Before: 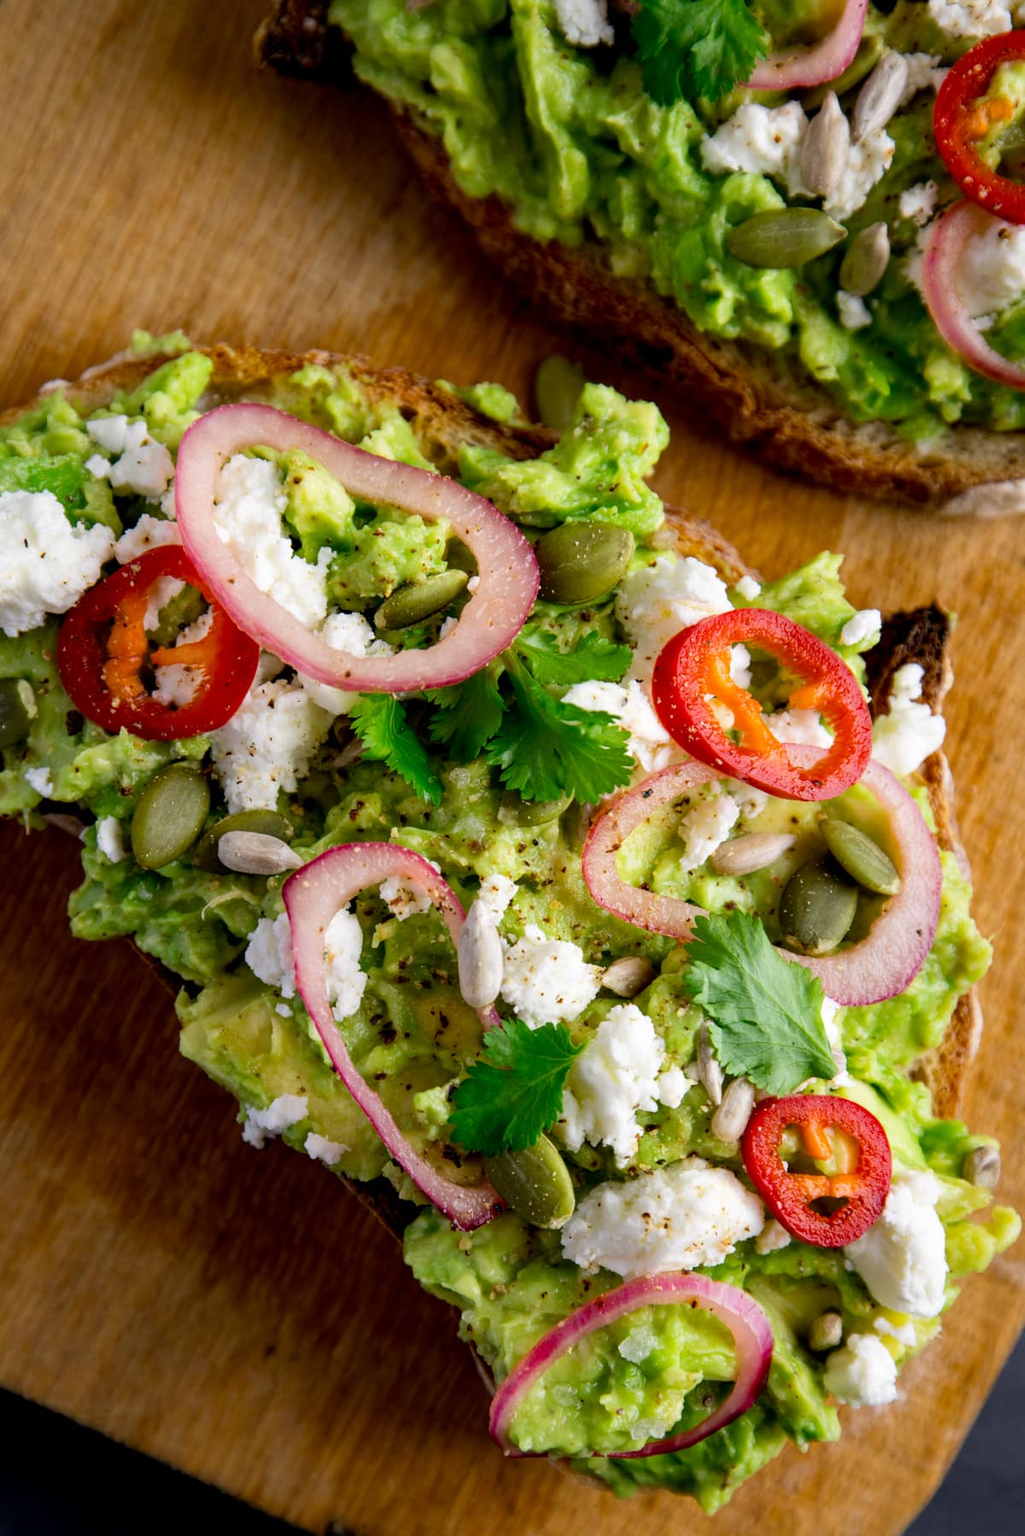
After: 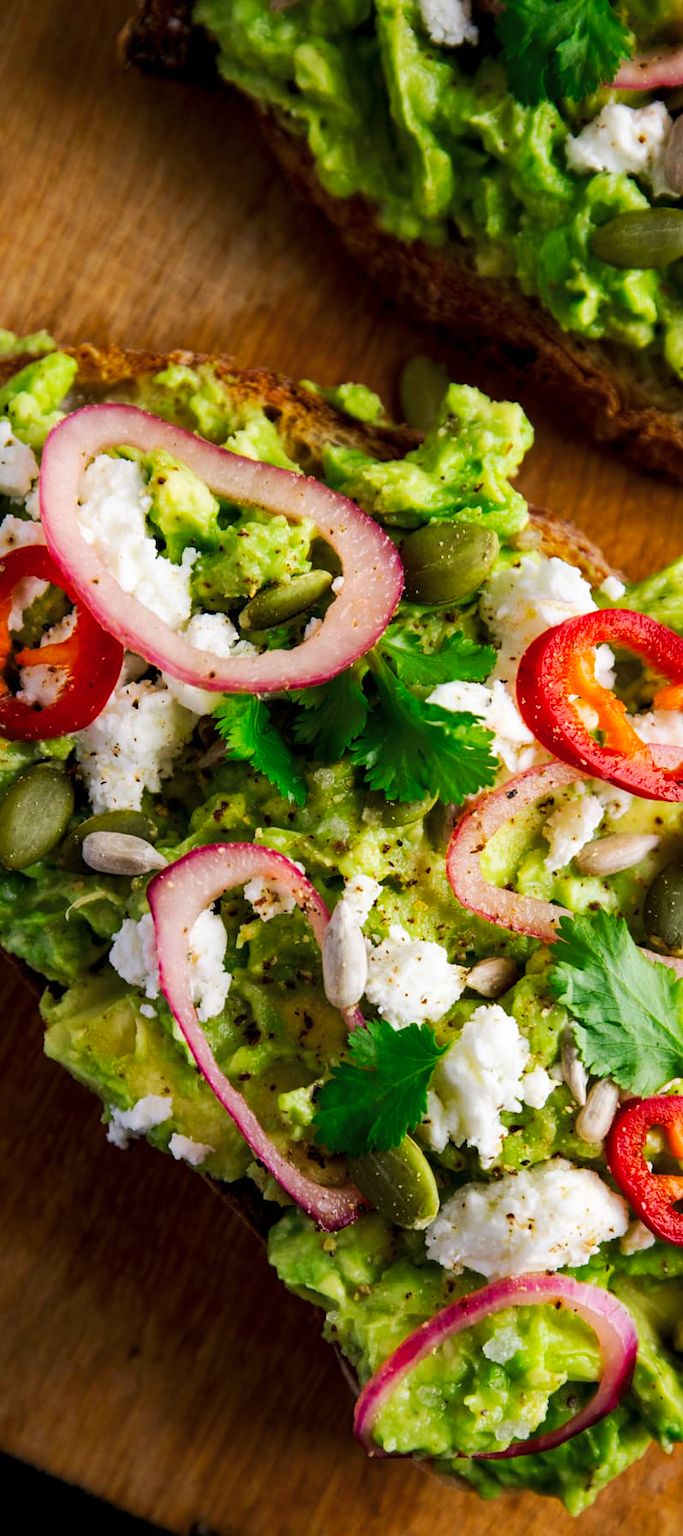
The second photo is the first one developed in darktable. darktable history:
tone curve: curves: ch0 [(0, 0) (0.003, 0.003) (0.011, 0.011) (0.025, 0.022) (0.044, 0.039) (0.069, 0.055) (0.1, 0.074) (0.136, 0.101) (0.177, 0.134) (0.224, 0.171) (0.277, 0.216) (0.335, 0.277) (0.399, 0.345) (0.468, 0.427) (0.543, 0.526) (0.623, 0.636) (0.709, 0.731) (0.801, 0.822) (0.898, 0.917) (1, 1)], preserve colors none
crop and rotate: left 13.328%, right 19.995%
